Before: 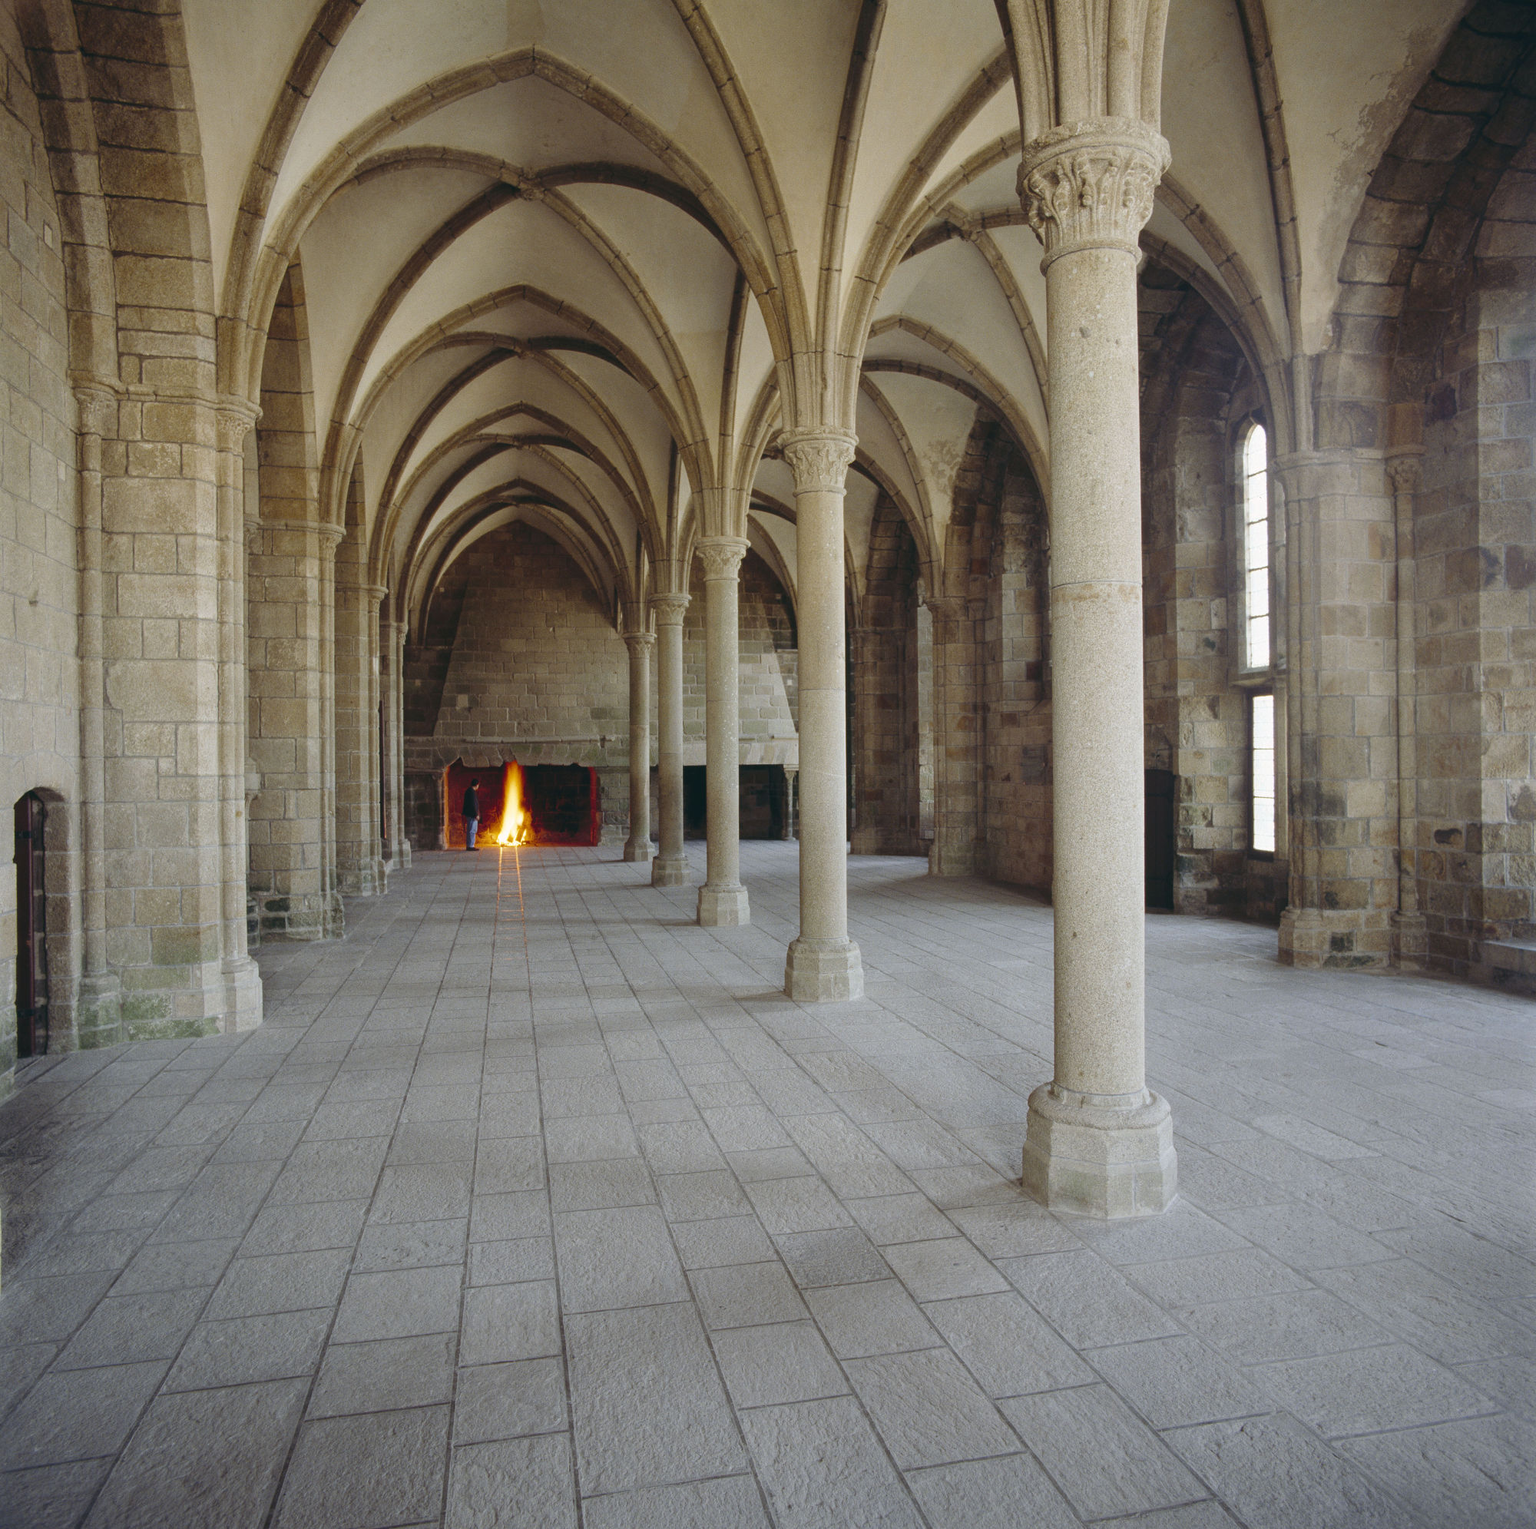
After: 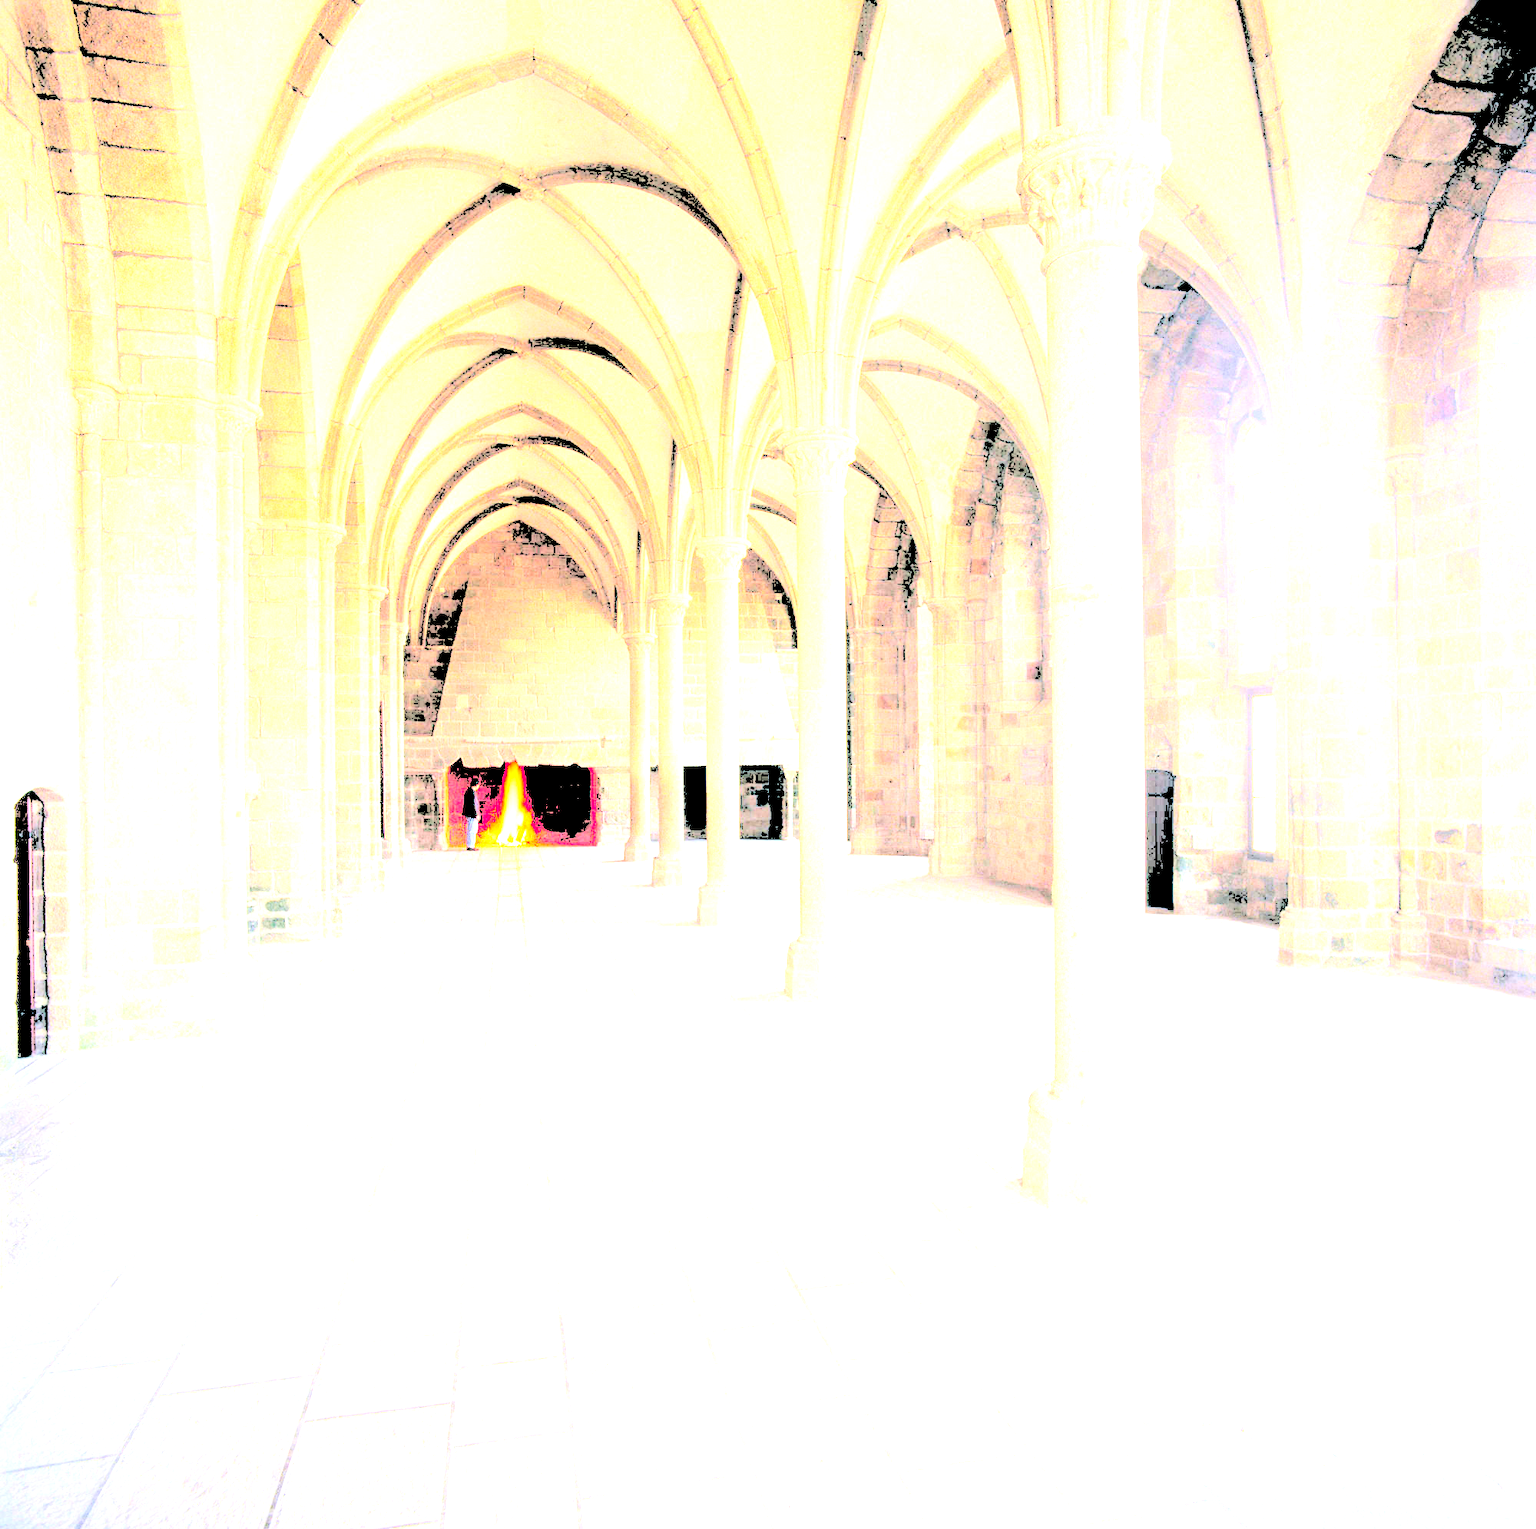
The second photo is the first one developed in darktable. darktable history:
exposure: black level correction 0.001, exposure 1.399 EV, compensate highlight preservation false
levels: levels [0.246, 0.256, 0.506]
